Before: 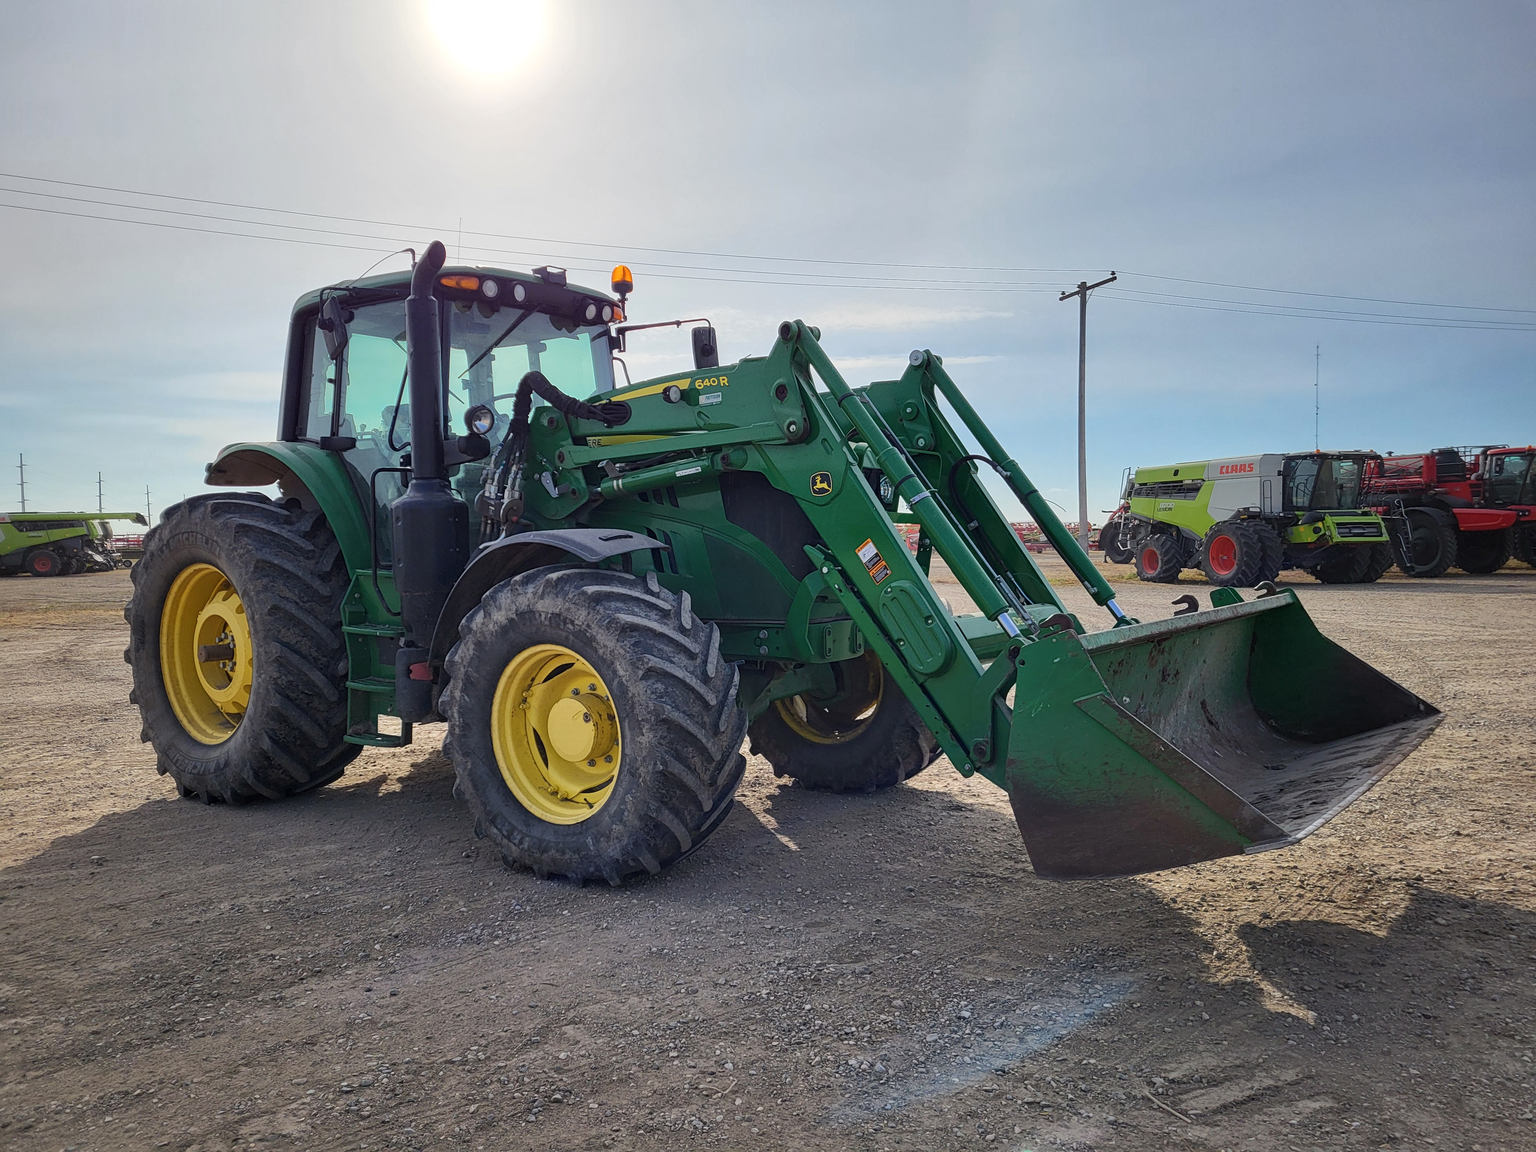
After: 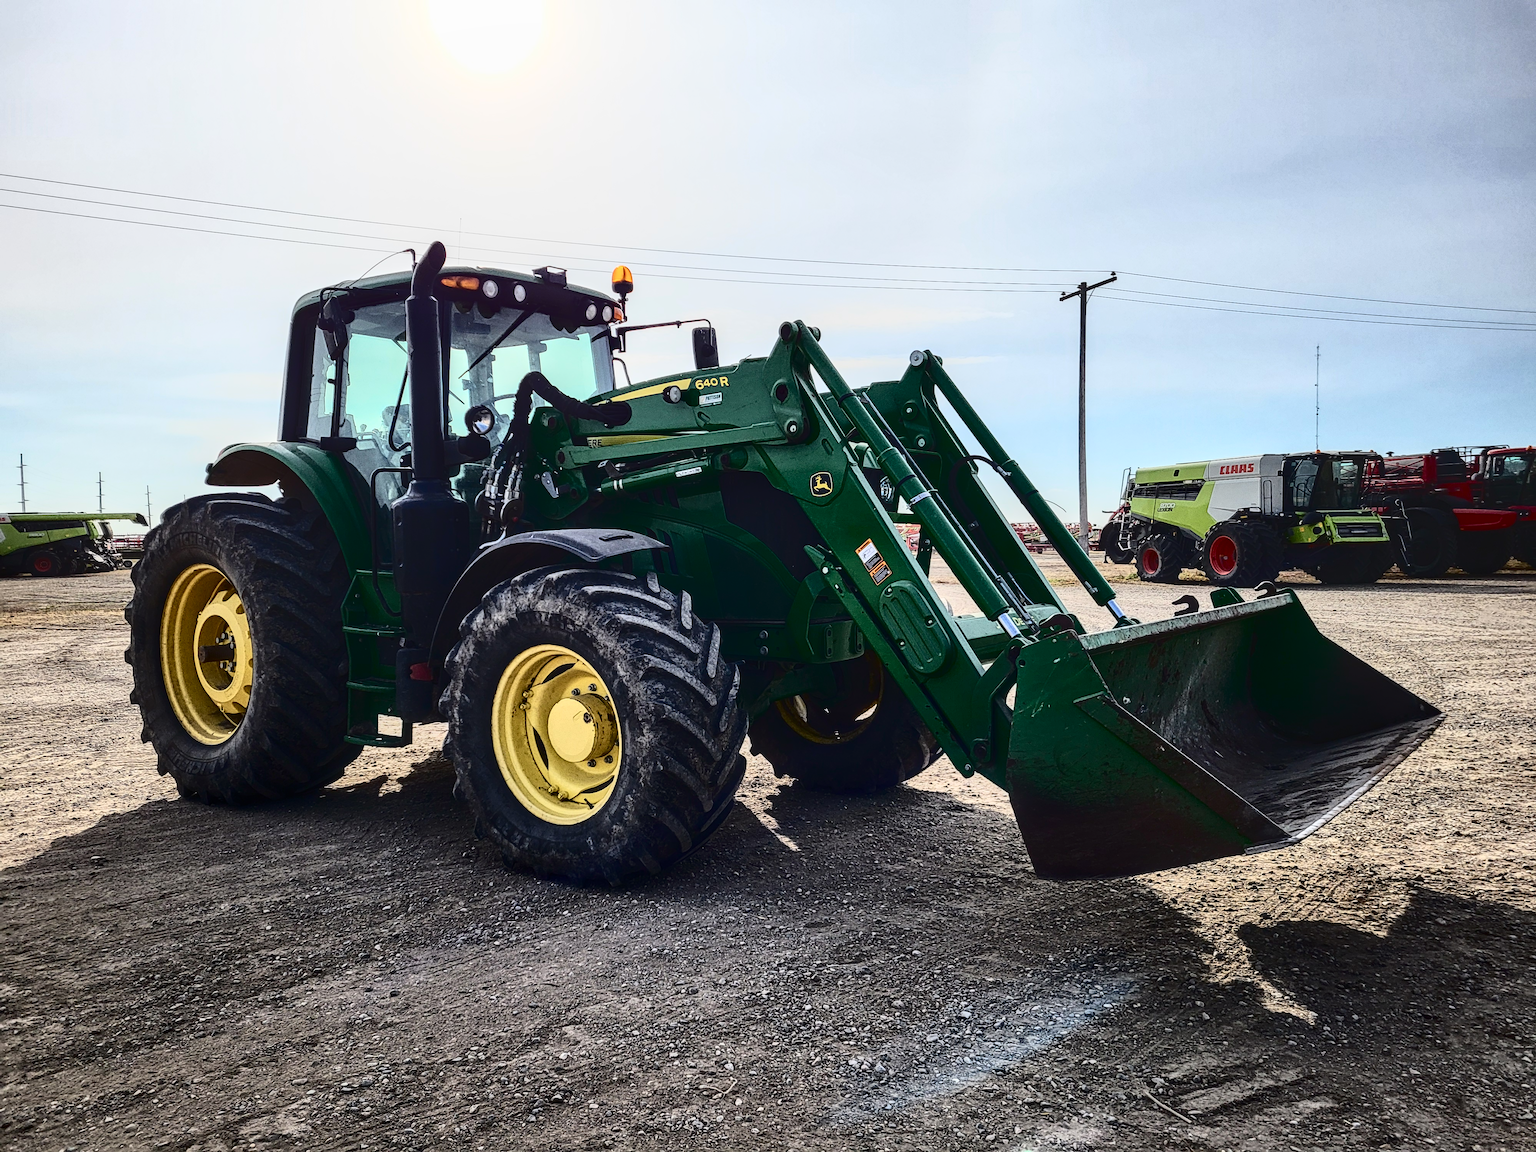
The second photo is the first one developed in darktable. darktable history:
tone curve: curves: ch0 [(0, 0) (0.003, 0.01) (0.011, 0.01) (0.025, 0.011) (0.044, 0.014) (0.069, 0.018) (0.1, 0.022) (0.136, 0.026) (0.177, 0.035) (0.224, 0.051) (0.277, 0.085) (0.335, 0.158) (0.399, 0.299) (0.468, 0.457) (0.543, 0.634) (0.623, 0.801) (0.709, 0.904) (0.801, 0.963) (0.898, 0.986) (1, 1)], color space Lab, independent channels, preserve colors none
local contrast: on, module defaults
